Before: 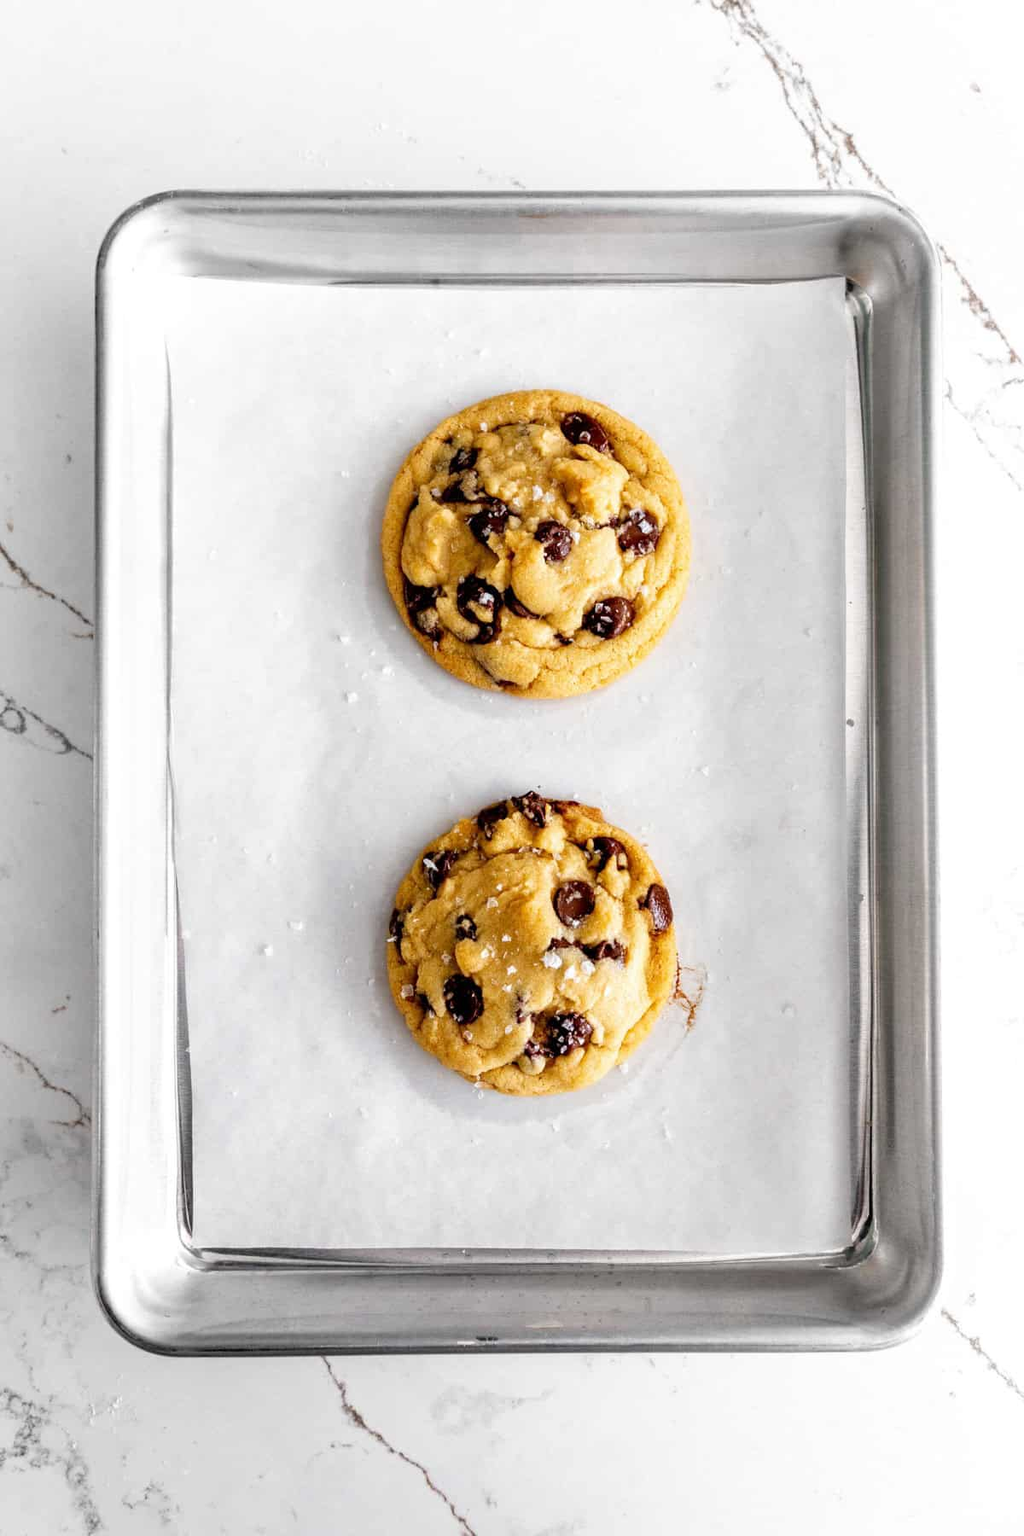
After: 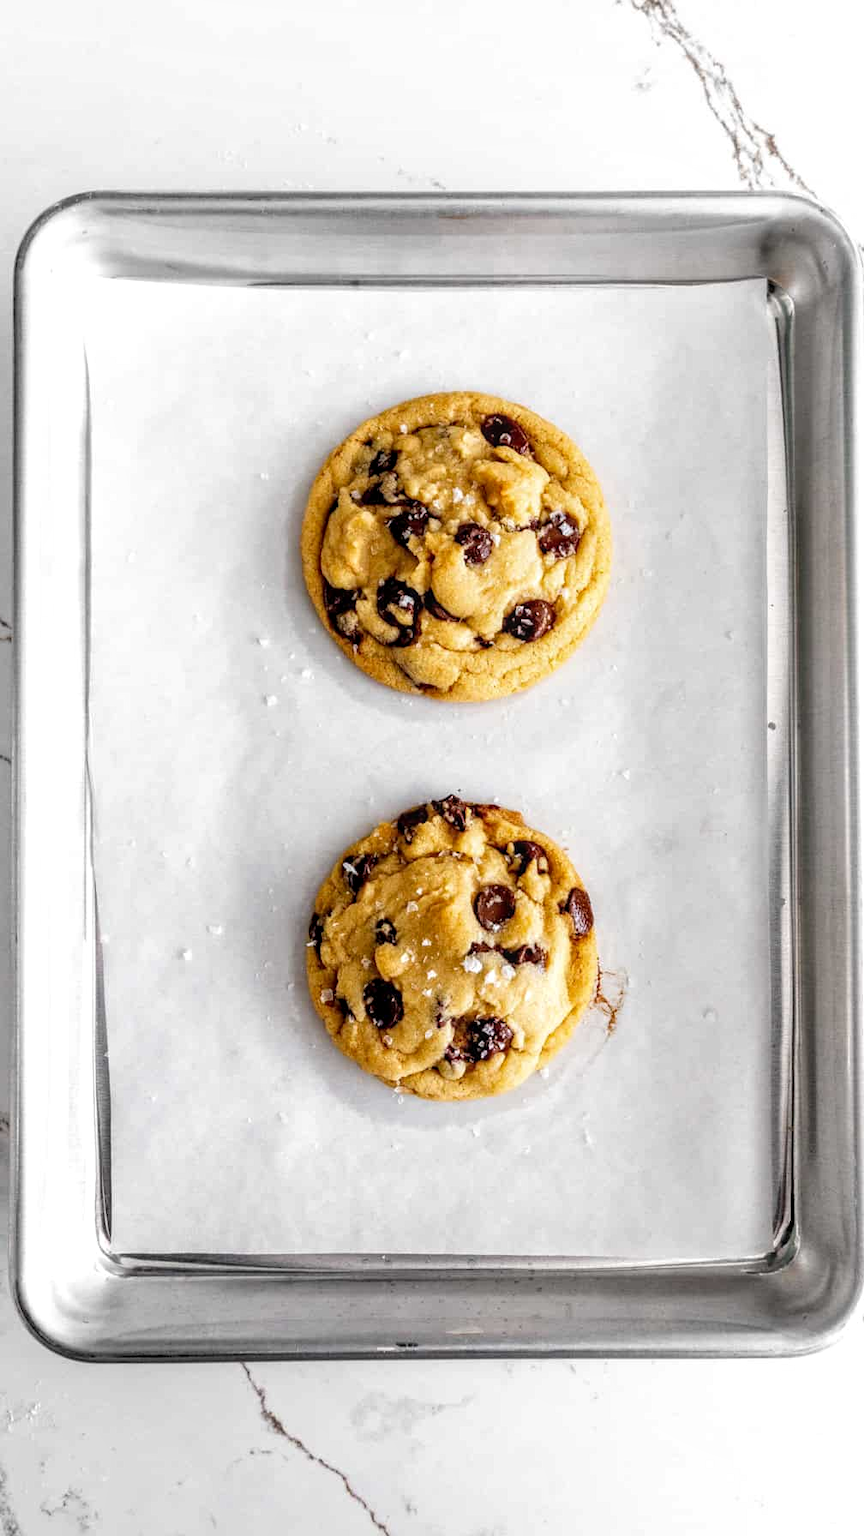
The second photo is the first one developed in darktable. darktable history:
local contrast: on, module defaults
crop: left 8.026%, right 7.374%
